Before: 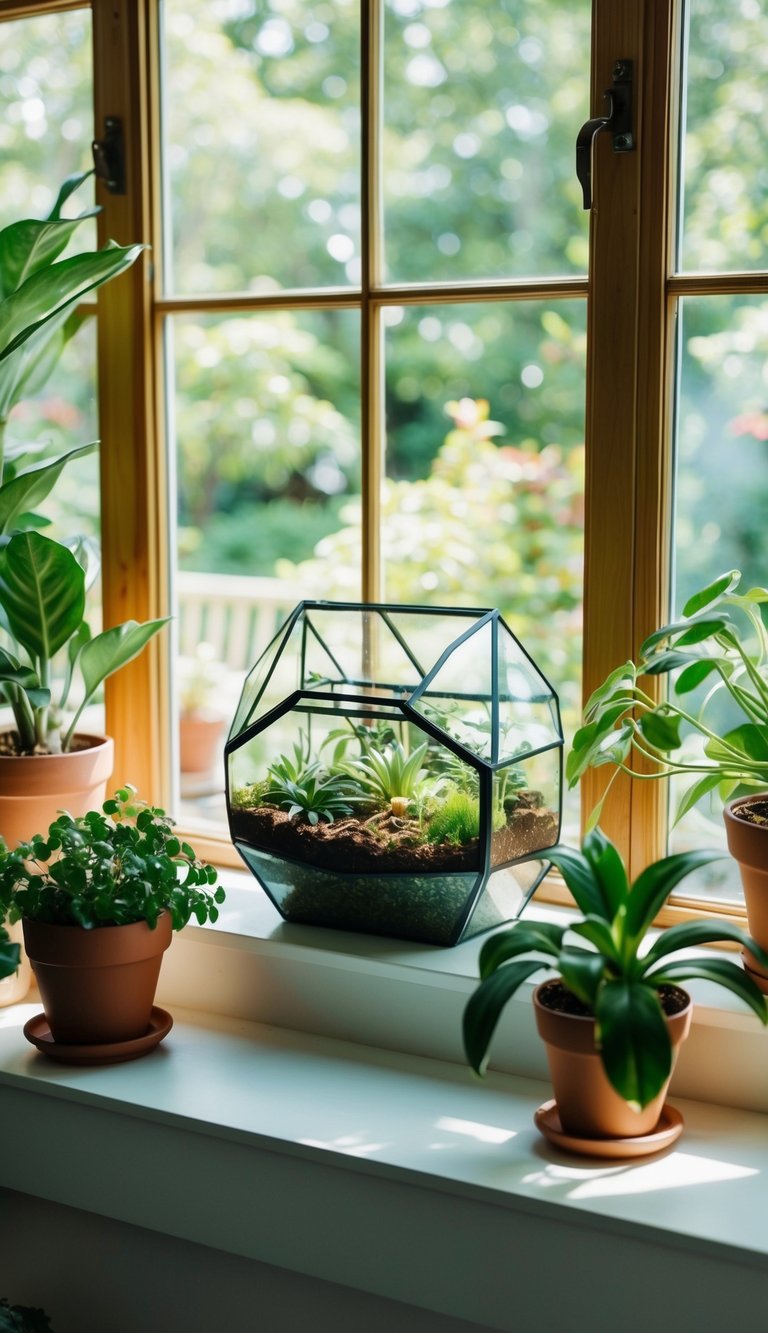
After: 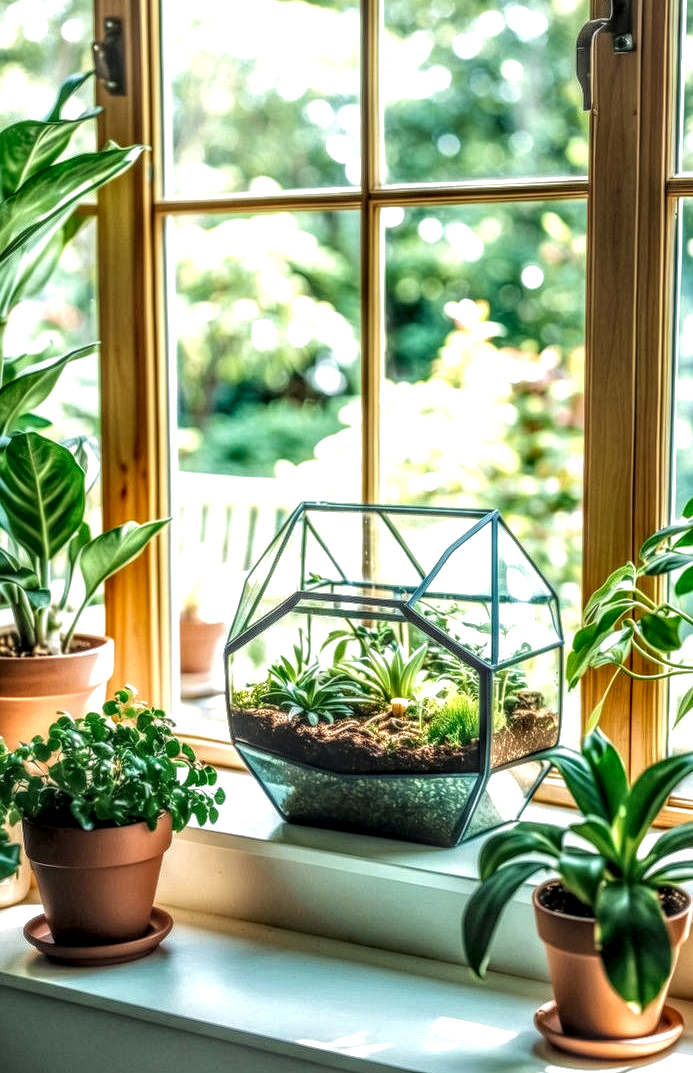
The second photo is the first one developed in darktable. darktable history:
crop: top 7.49%, right 9.717%, bottom 11.943%
exposure: exposure 0.574 EV, compensate highlight preservation false
local contrast: highlights 0%, shadows 0%, detail 300%, midtone range 0.3
velvia: strength 17%
